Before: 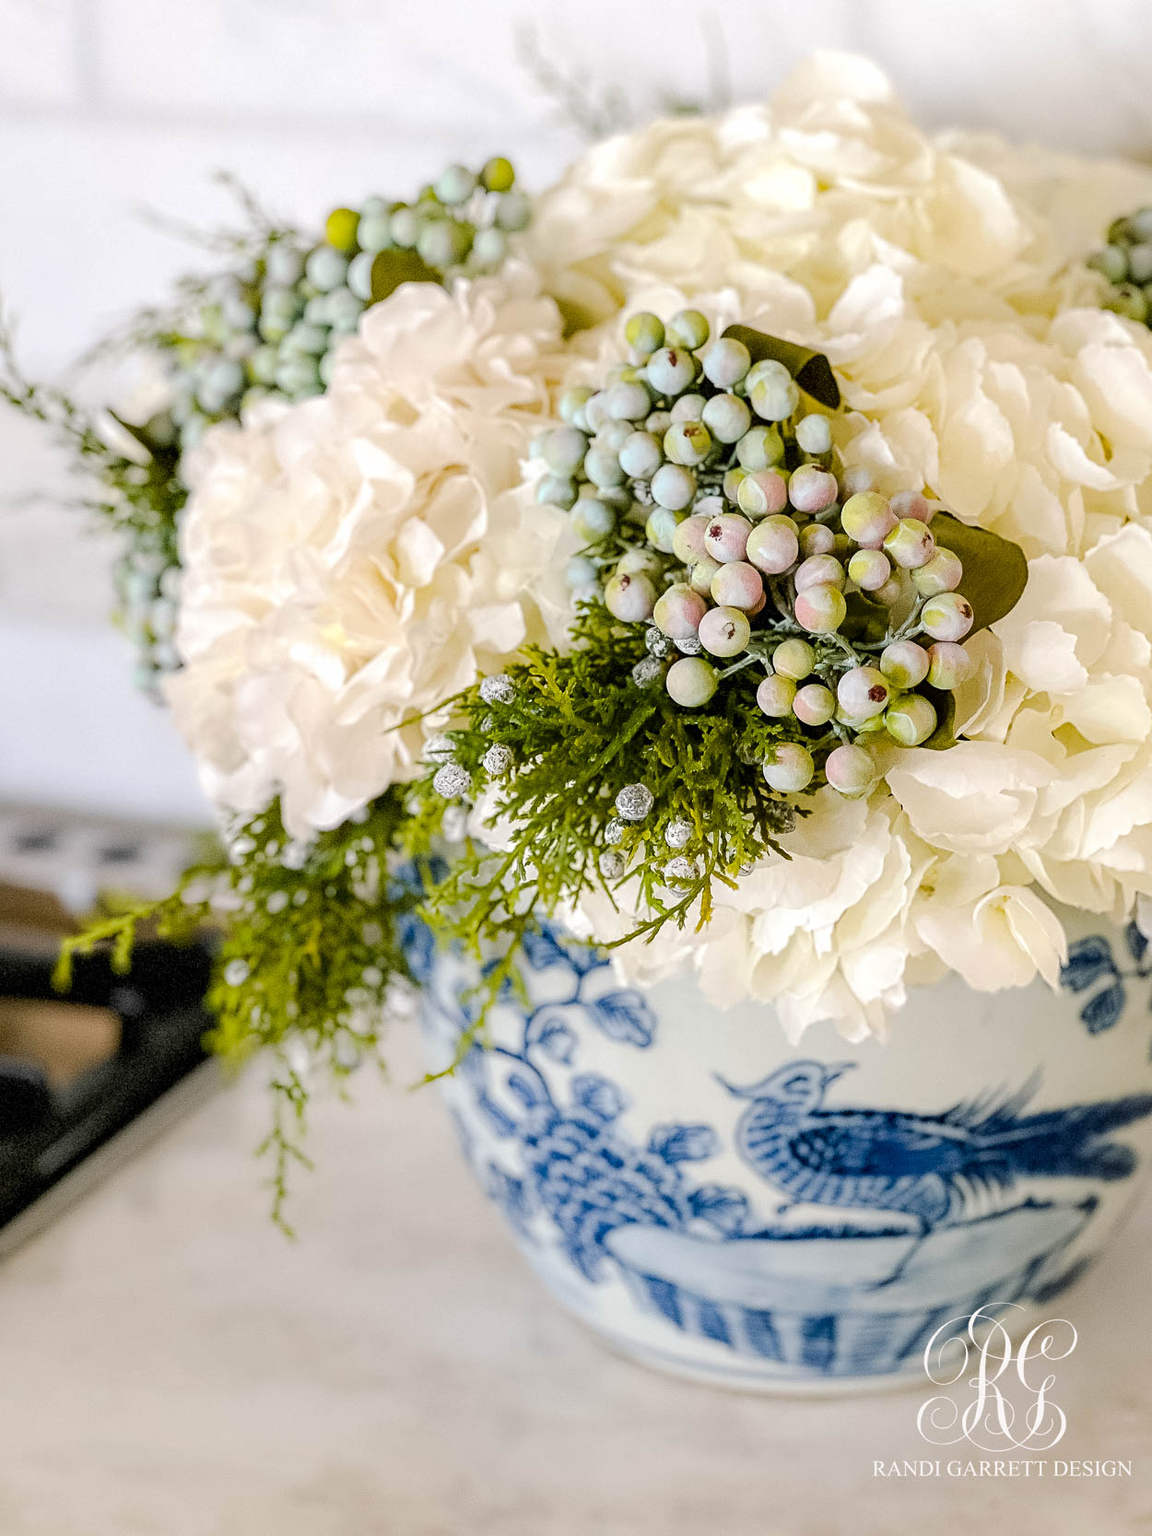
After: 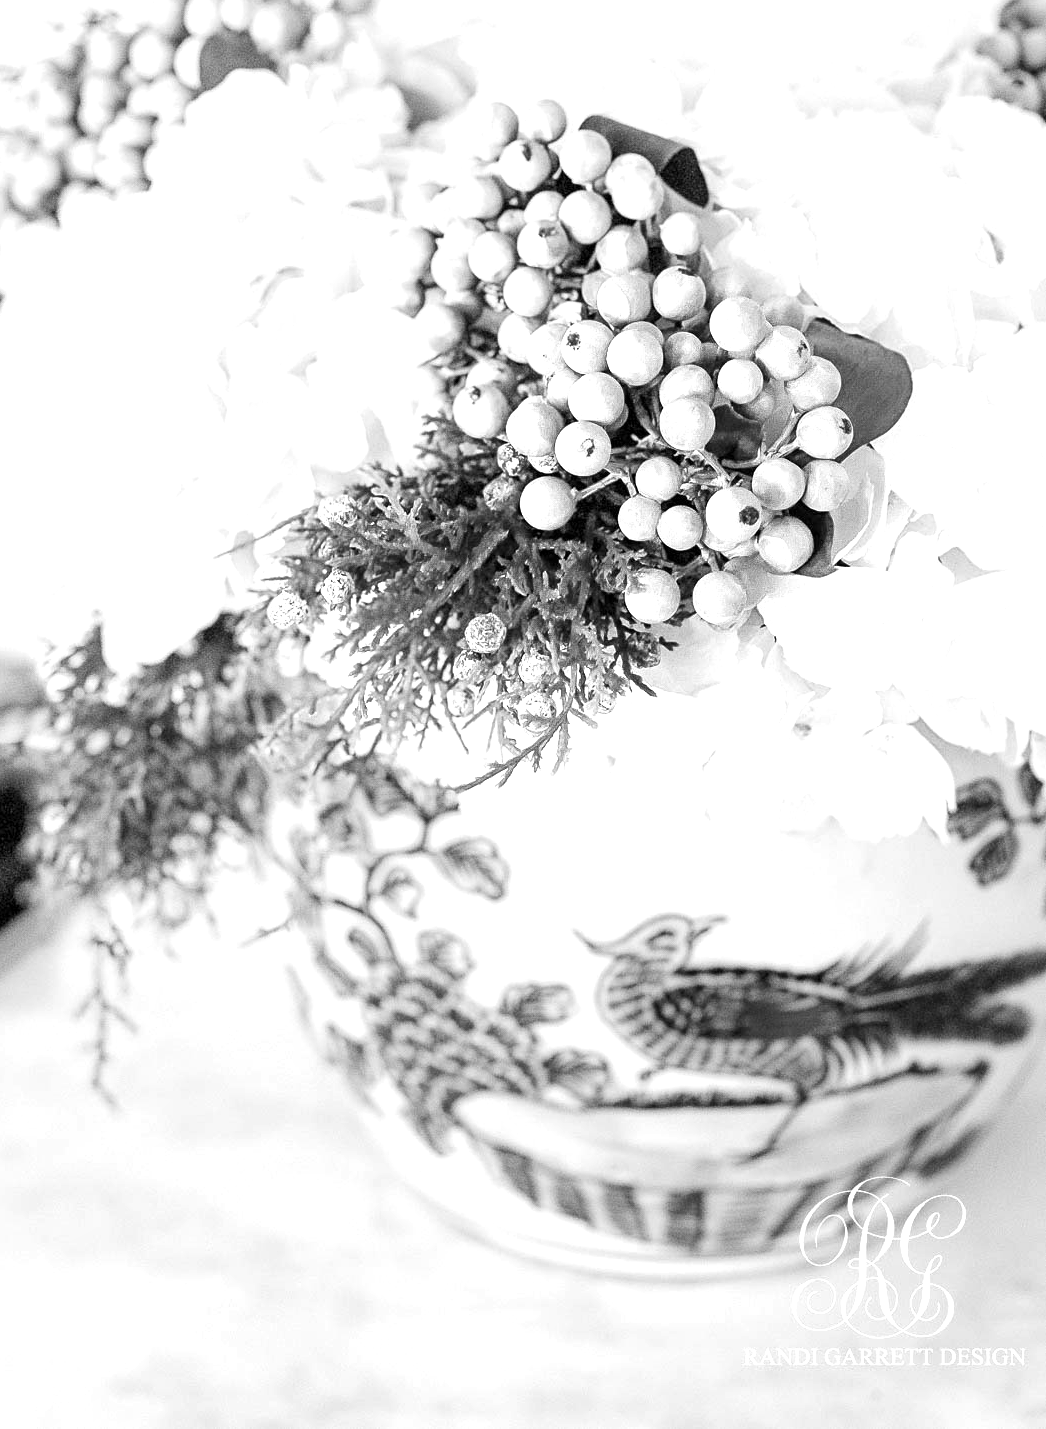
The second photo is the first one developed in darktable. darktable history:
monochrome: a -74.22, b 78.2
exposure: exposure 1.089 EV, compensate highlight preservation false
crop: left 16.315%, top 14.246%
color correction: highlights a* -3.28, highlights b* -6.24, shadows a* 3.1, shadows b* 5.19
